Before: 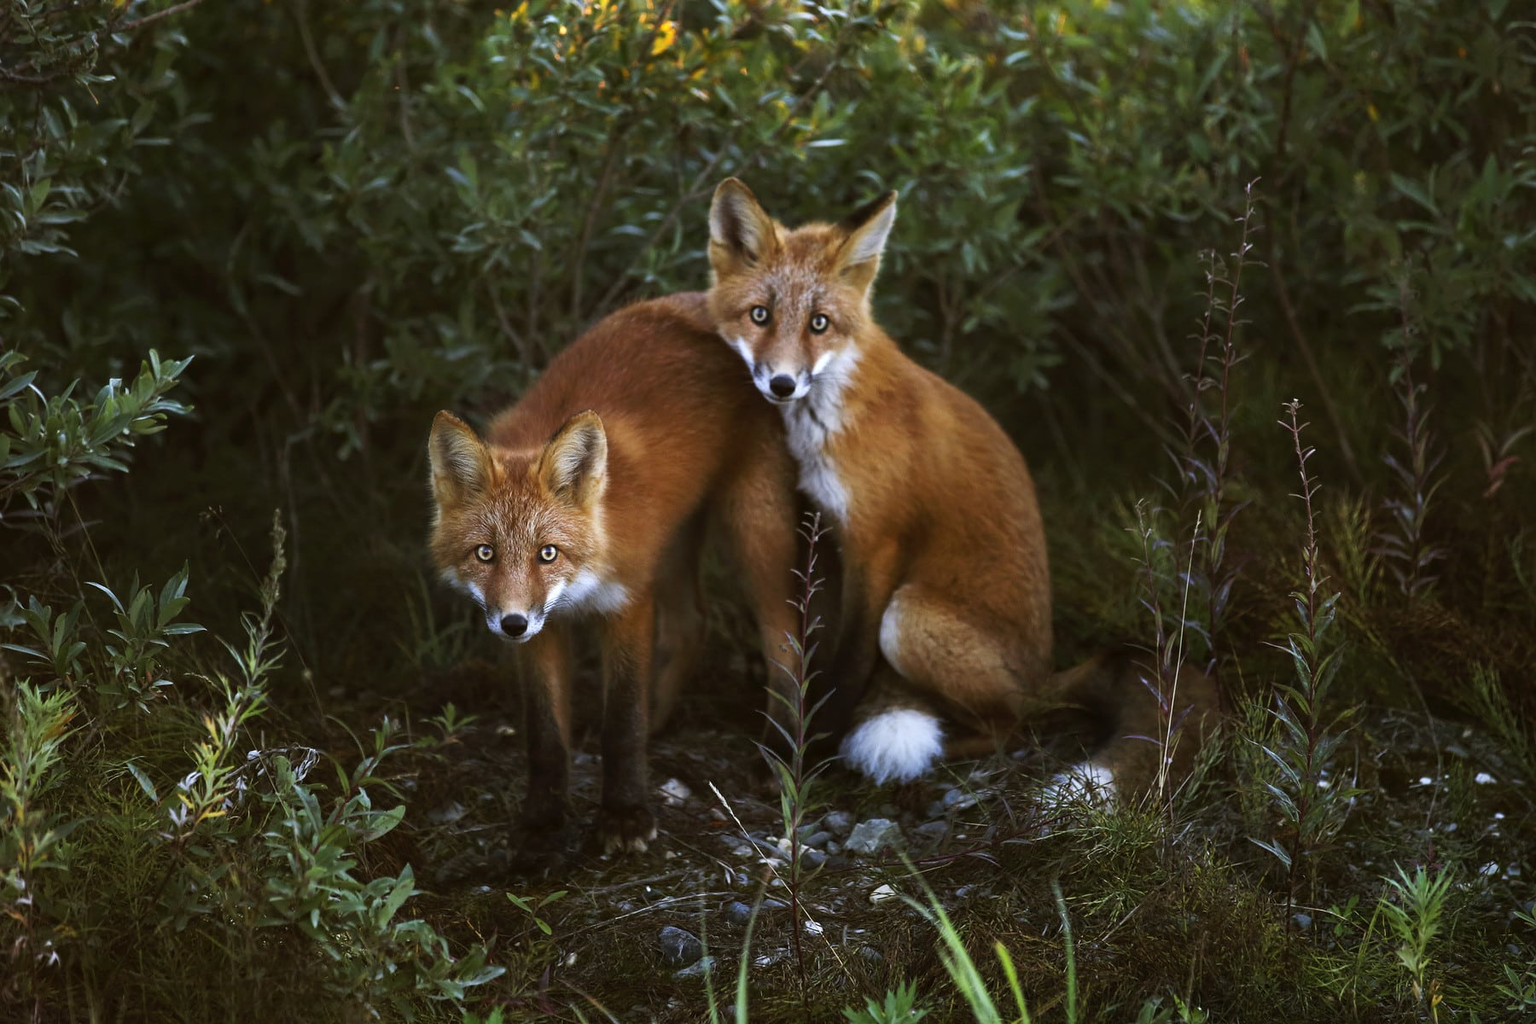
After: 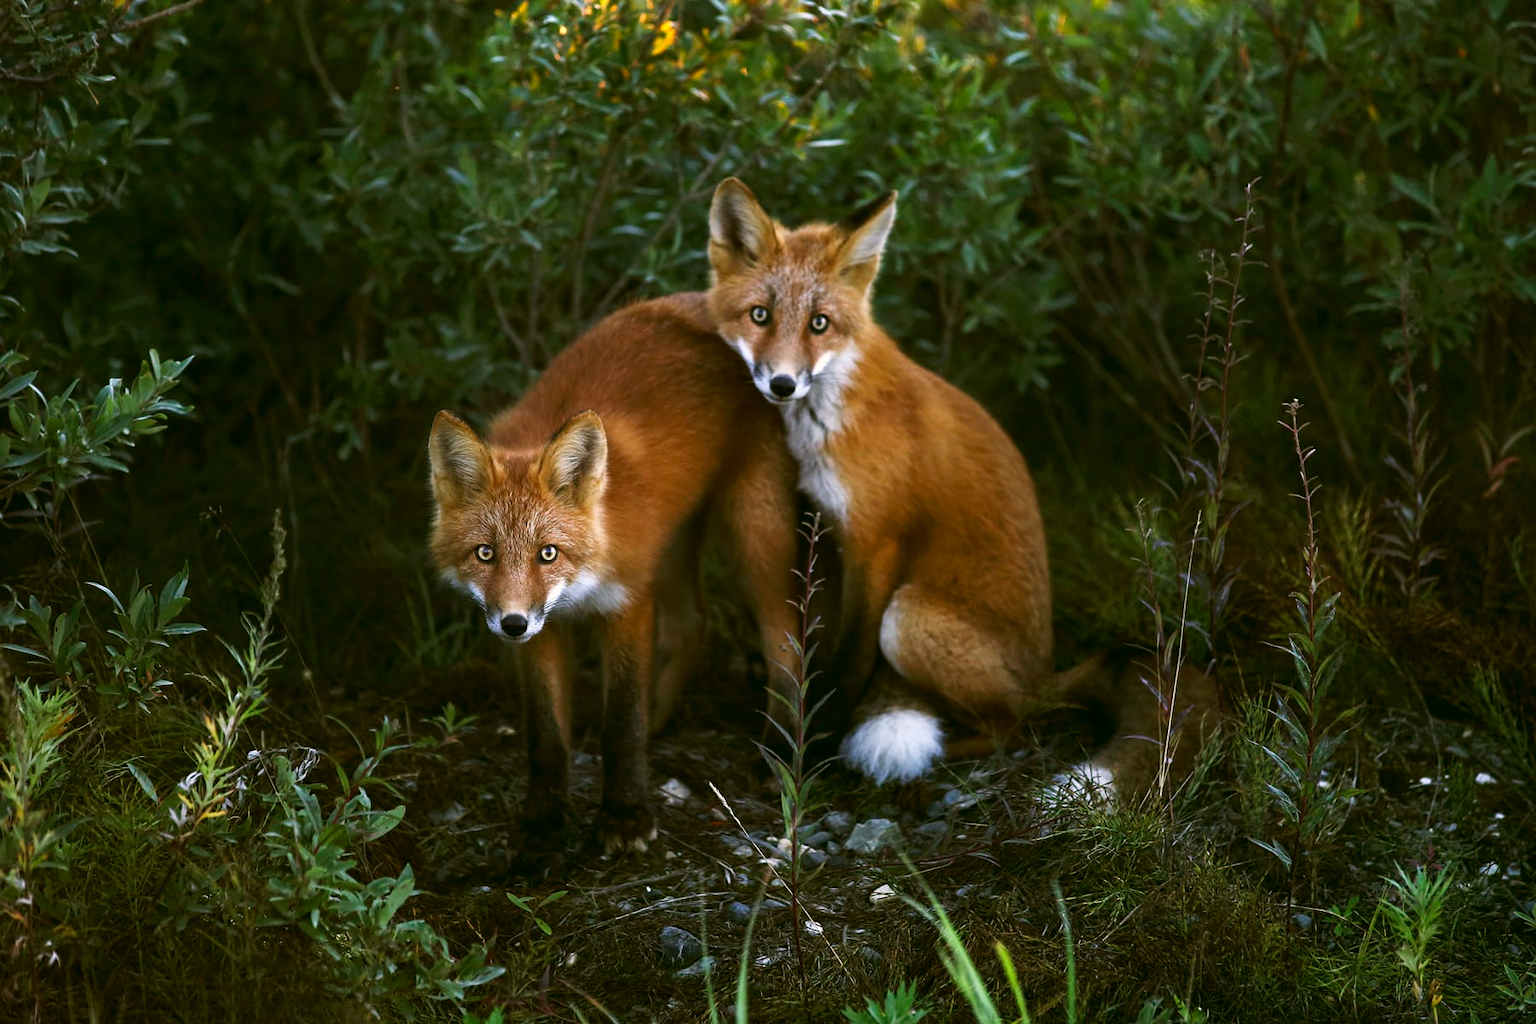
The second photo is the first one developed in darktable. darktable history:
color correction: highlights a* 4.02, highlights b* 4.98, shadows a* -7.55, shadows b* 4.98
shadows and highlights: shadows 0, highlights 40
